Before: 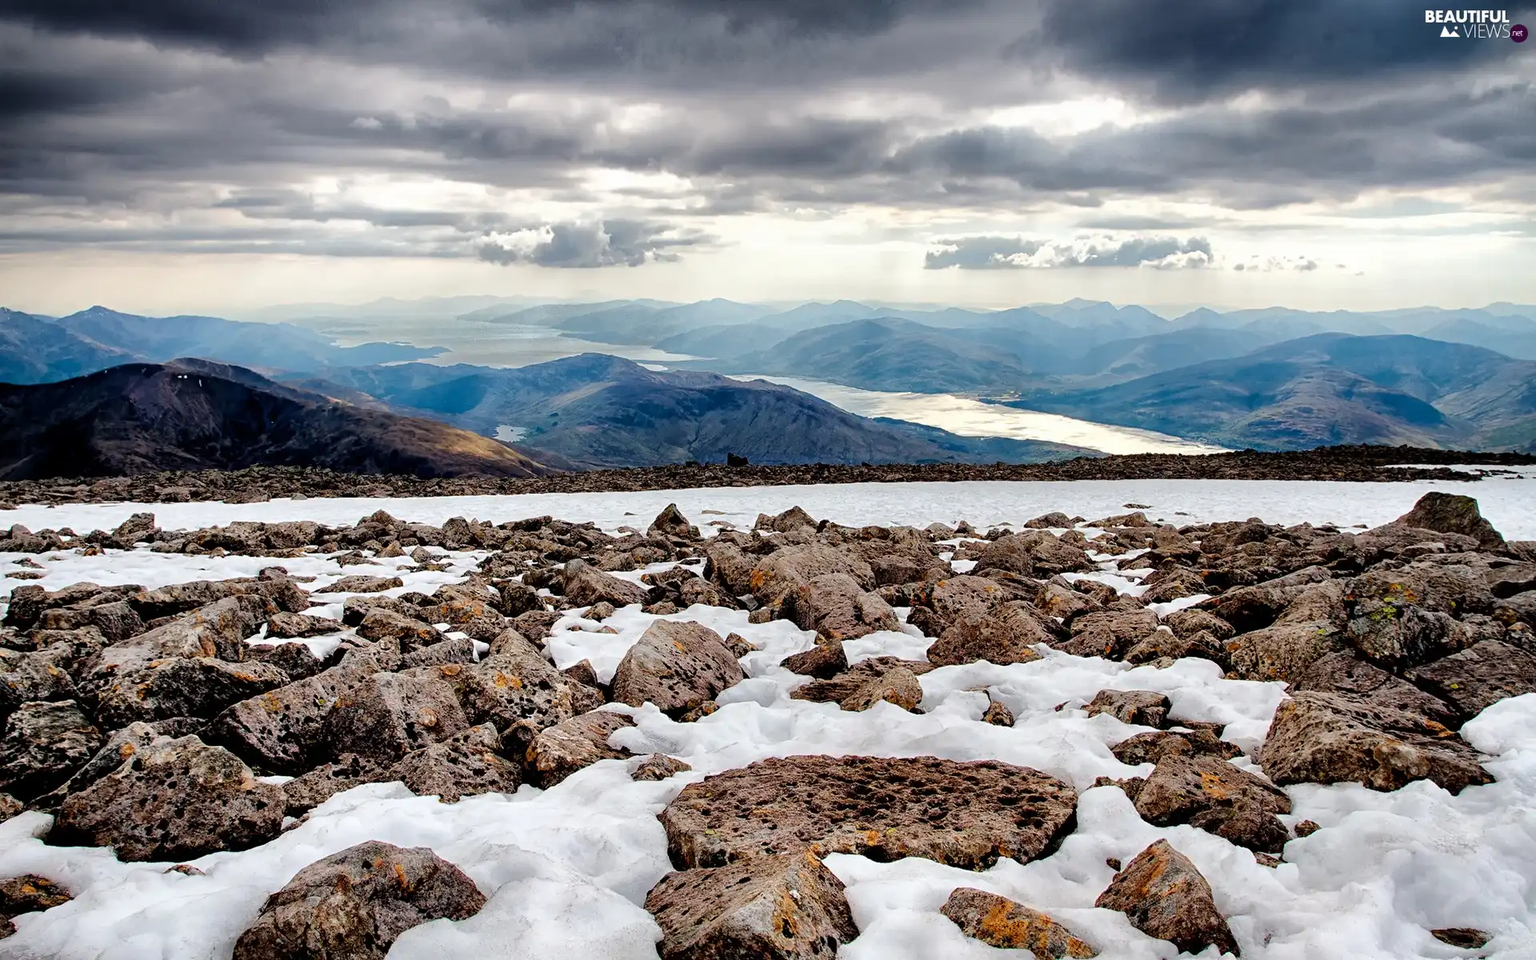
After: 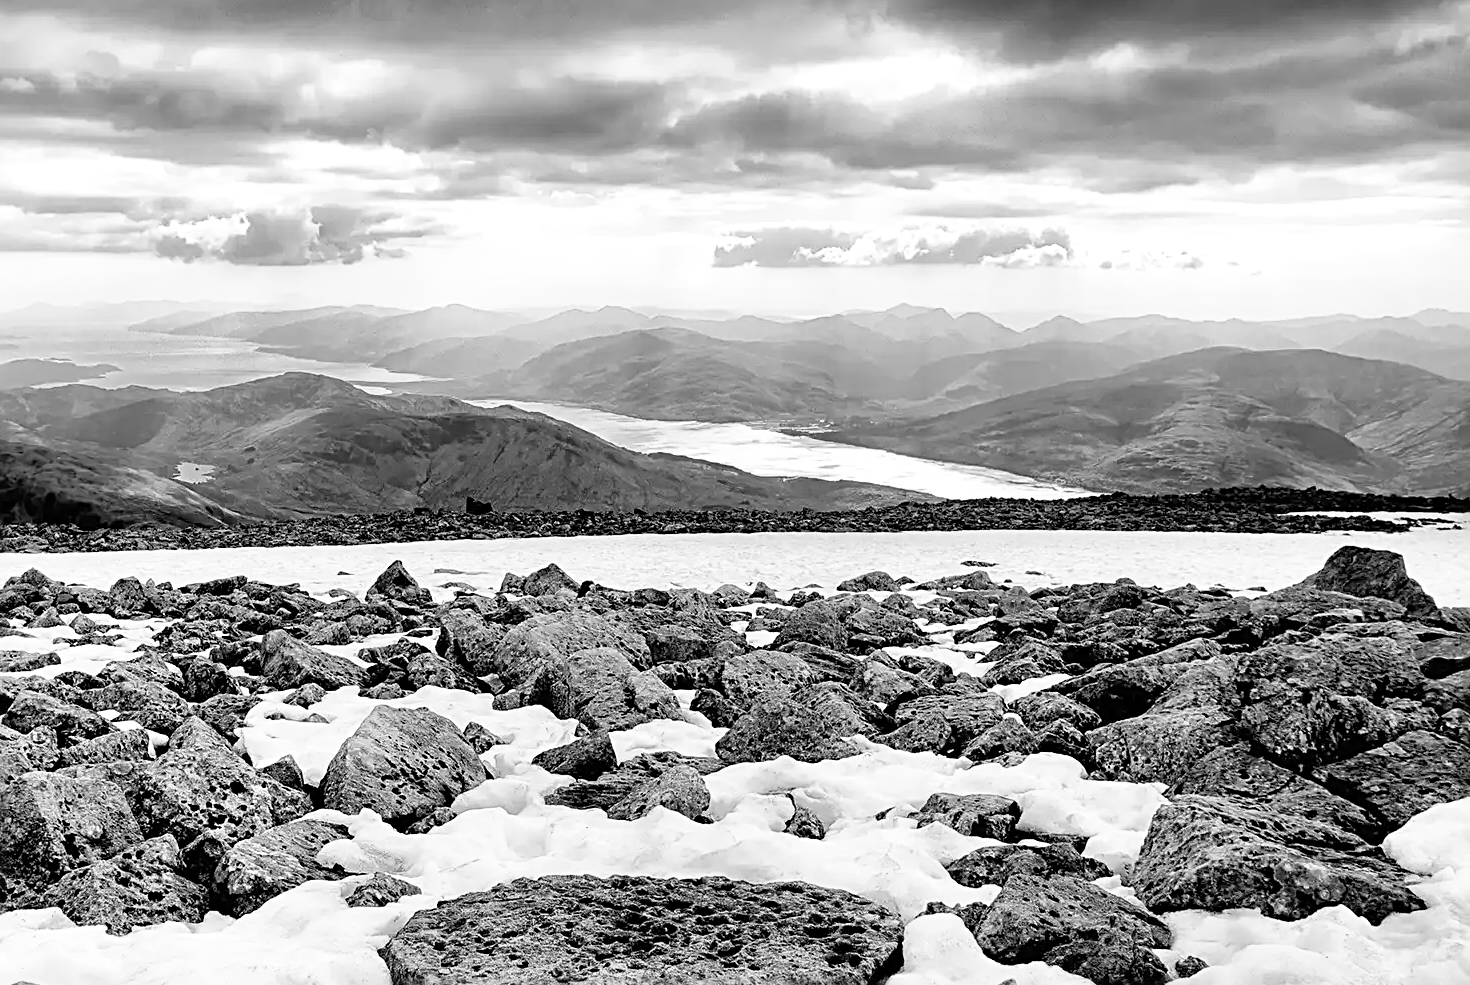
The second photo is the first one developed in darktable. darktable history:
crop: left 23.095%, top 5.827%, bottom 11.854%
color balance rgb: perceptual saturation grading › global saturation 10%, global vibrance 10%
monochrome: on, module defaults
rgb curve: curves: ch0 [(0, 0) (0.053, 0.068) (0.122, 0.128) (1, 1)]
base curve: curves: ch0 [(0, 0) (0.688, 0.865) (1, 1)], preserve colors none
color calibration: output R [1.063, -0.012, -0.003, 0], output G [0, 1.022, 0.021, 0], output B [-0.079, 0.047, 1, 0], illuminant custom, x 0.389, y 0.387, temperature 3838.64 K
sharpen: radius 2.767
